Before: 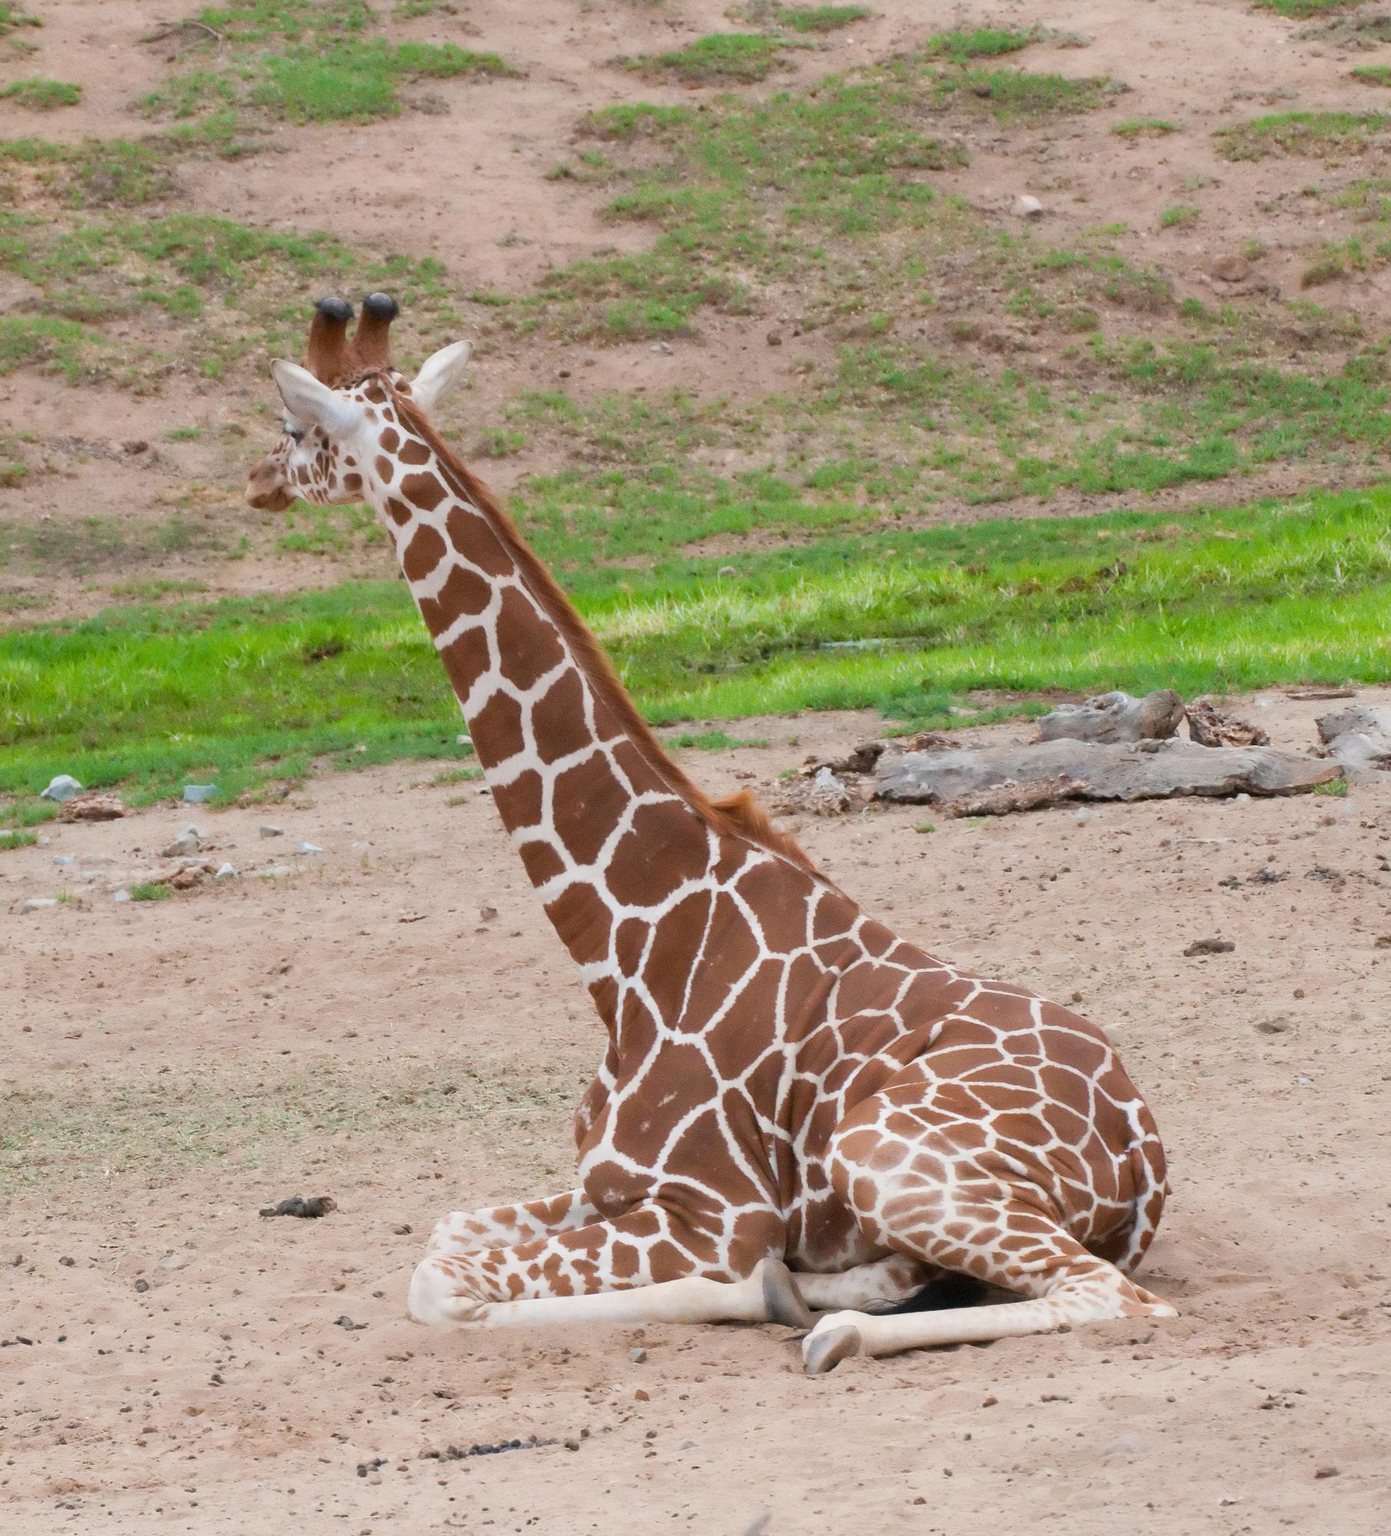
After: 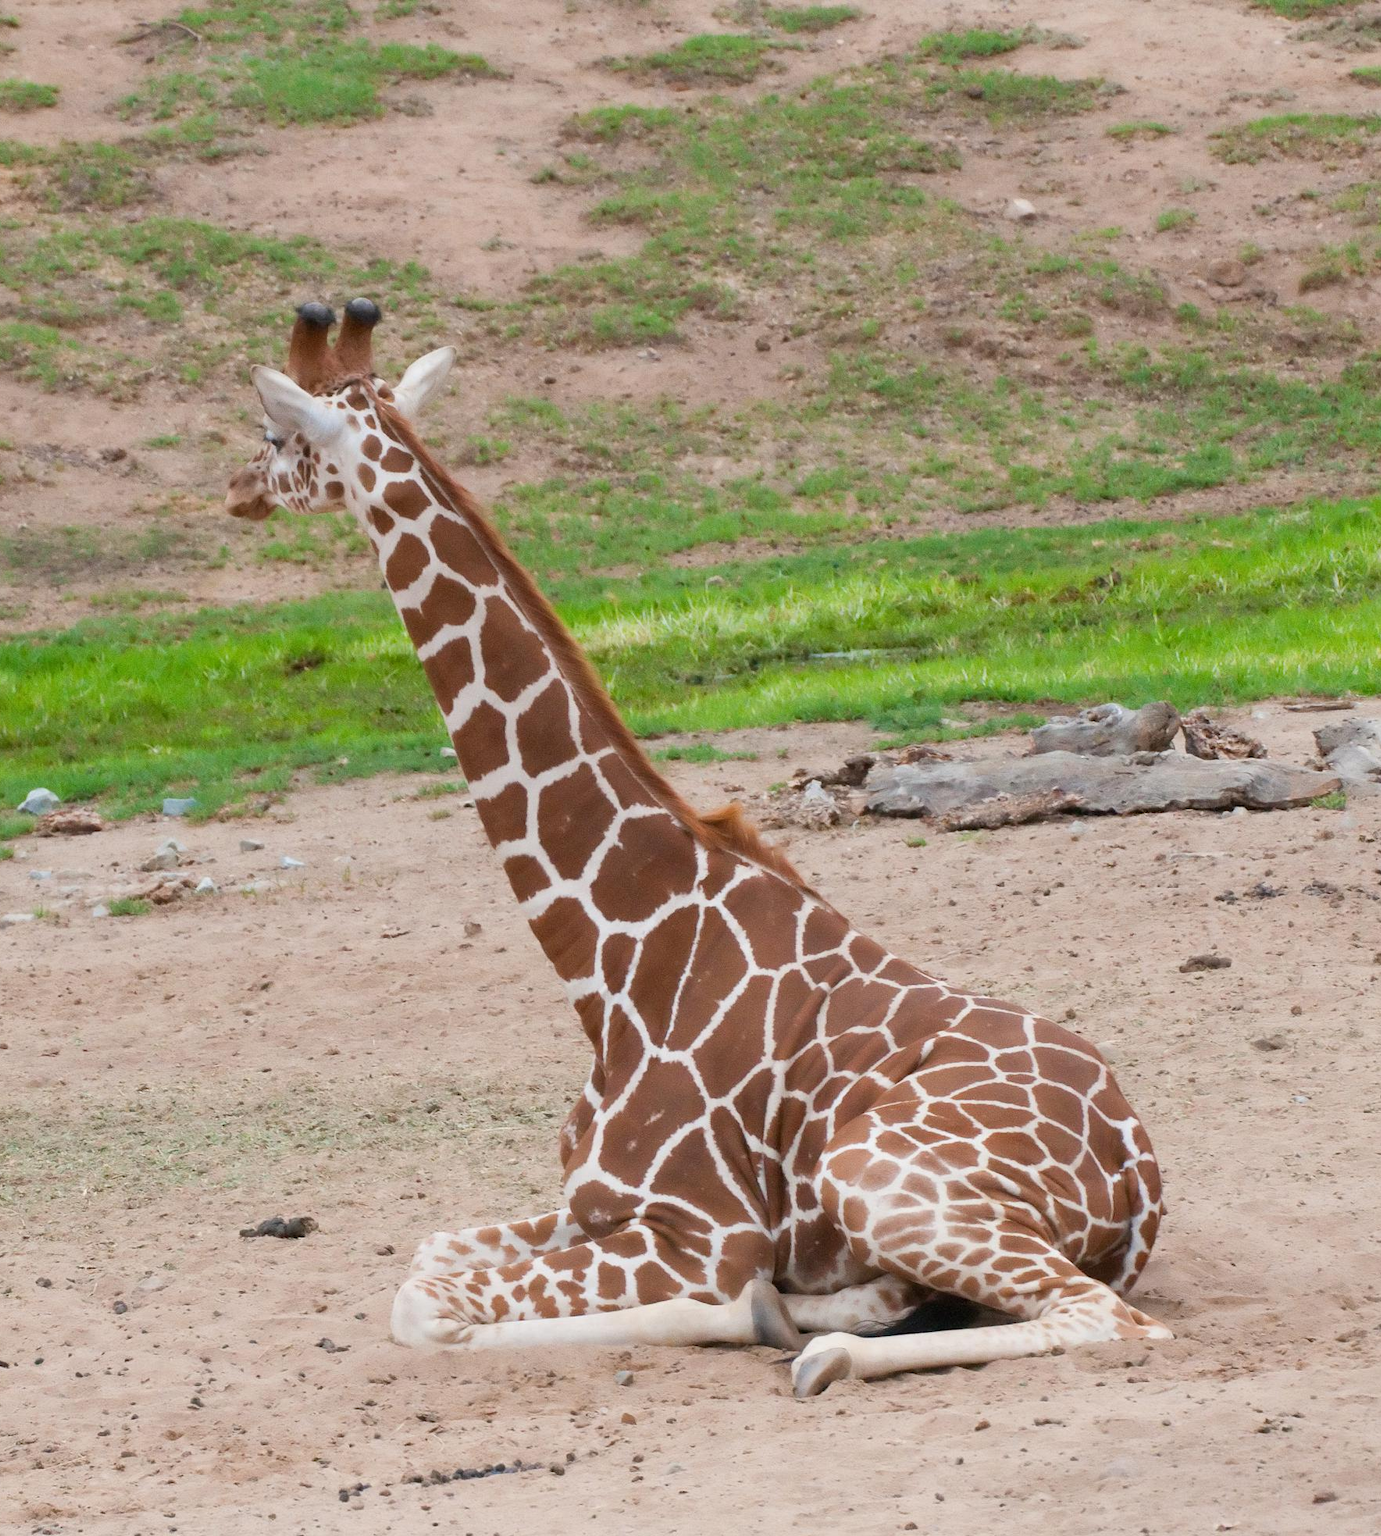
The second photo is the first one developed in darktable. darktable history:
crop and rotate: left 1.771%, right 0.545%, bottom 1.628%
